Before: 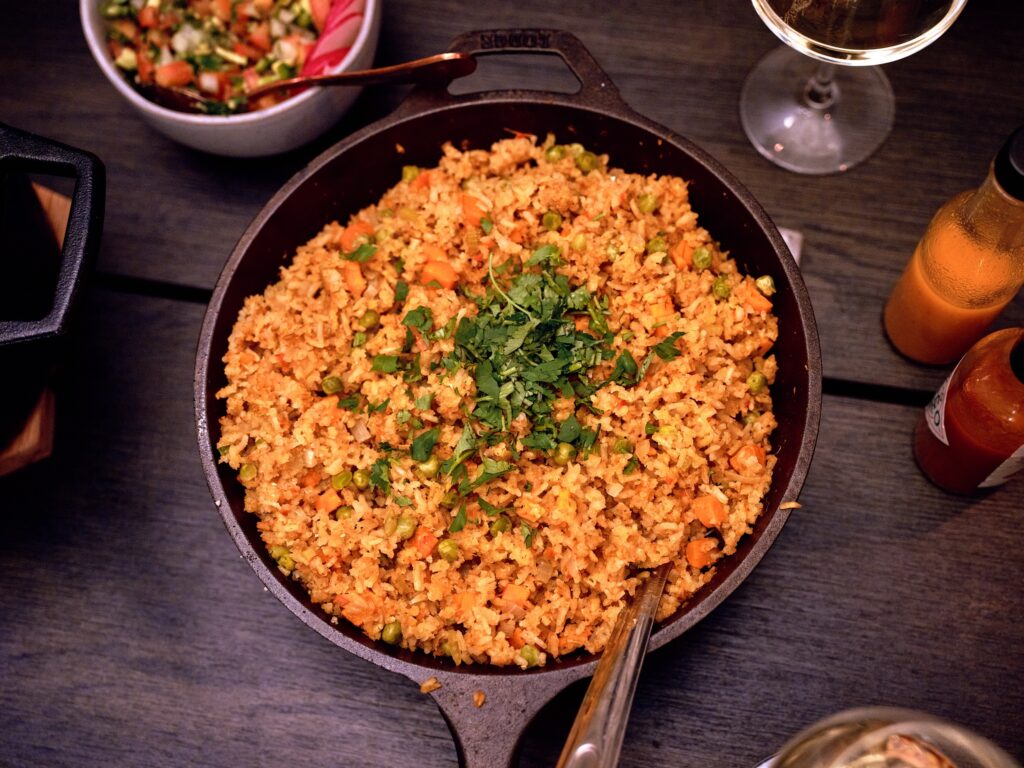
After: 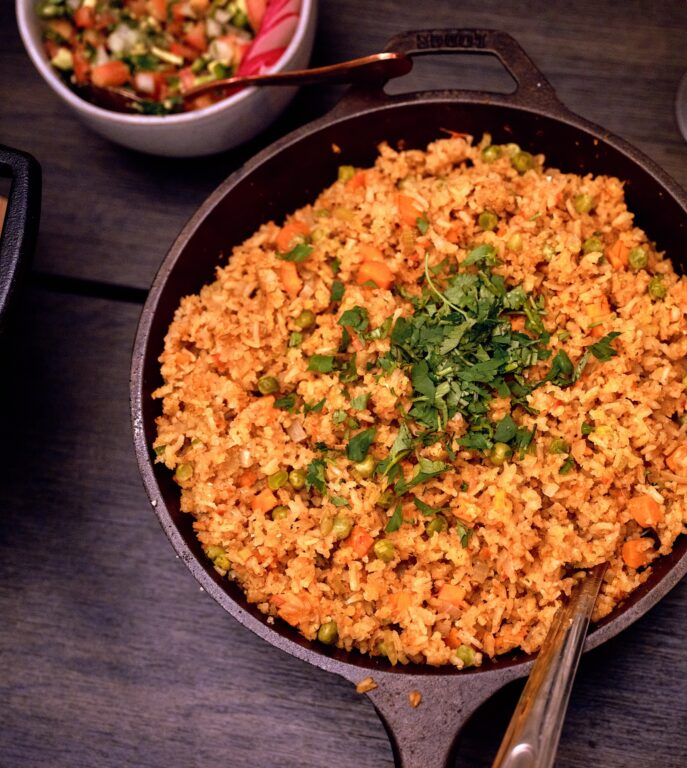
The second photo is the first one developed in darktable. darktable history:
crop and rotate: left 6.29%, right 26.601%
